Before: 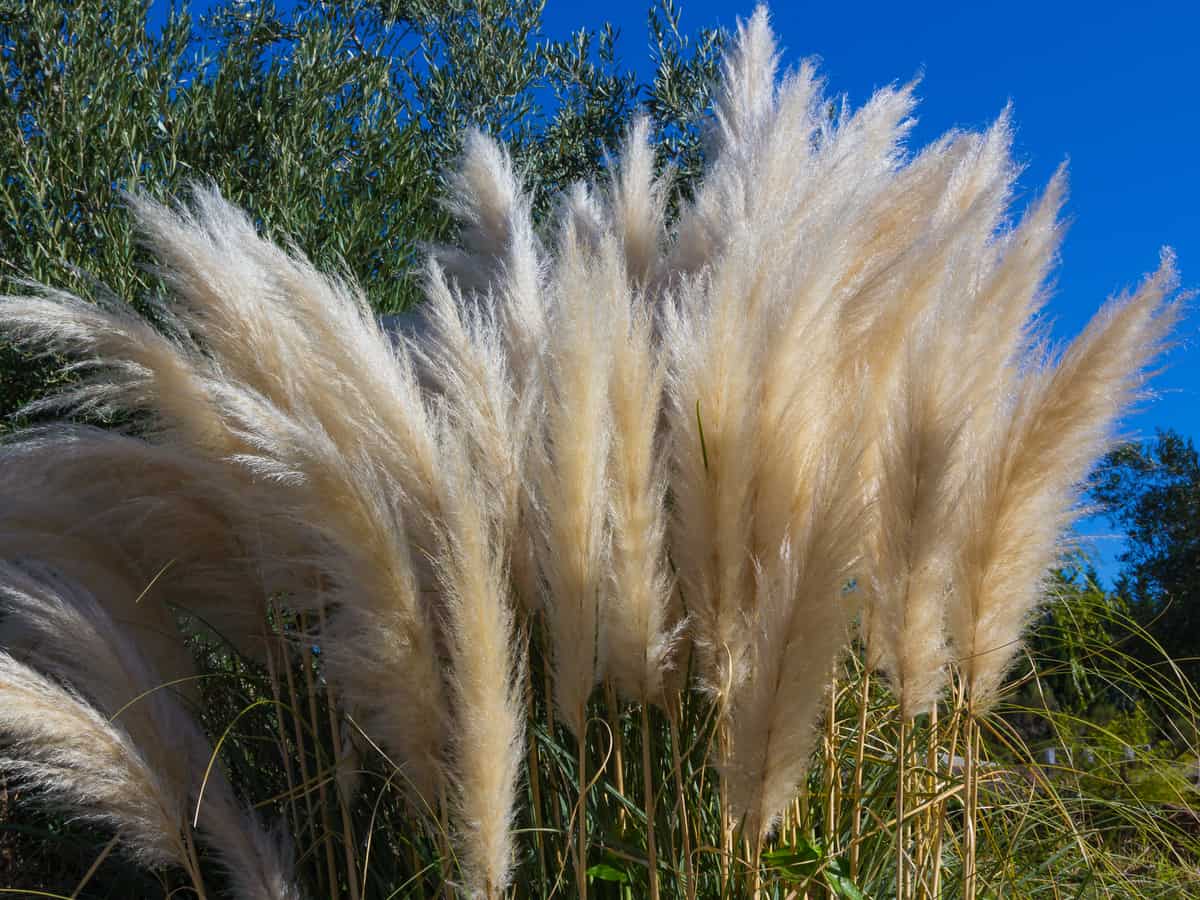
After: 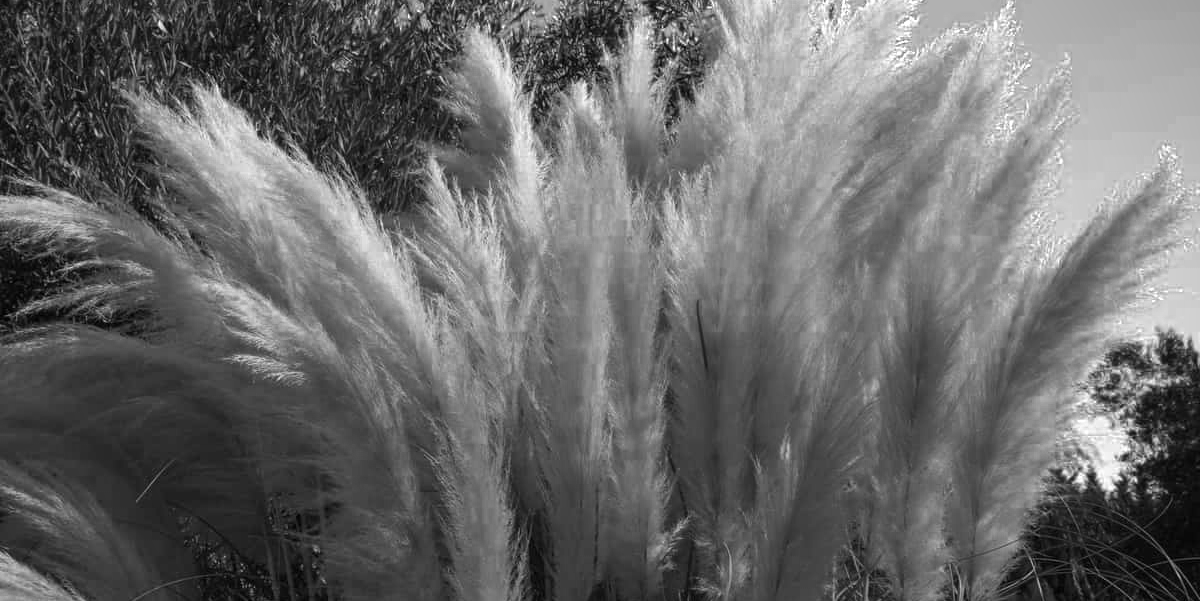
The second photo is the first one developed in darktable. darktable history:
color zones: curves: ch0 [(0.287, 0.048) (0.493, 0.484) (0.737, 0.816)]; ch1 [(0, 0) (0.143, 0) (0.286, 0) (0.429, 0) (0.571, 0) (0.714, 0) (0.857, 0)]
vignetting: fall-off radius 60.83%, saturation 0.046, center (0, 0.005)
crop: top 11.156%, bottom 21.991%
